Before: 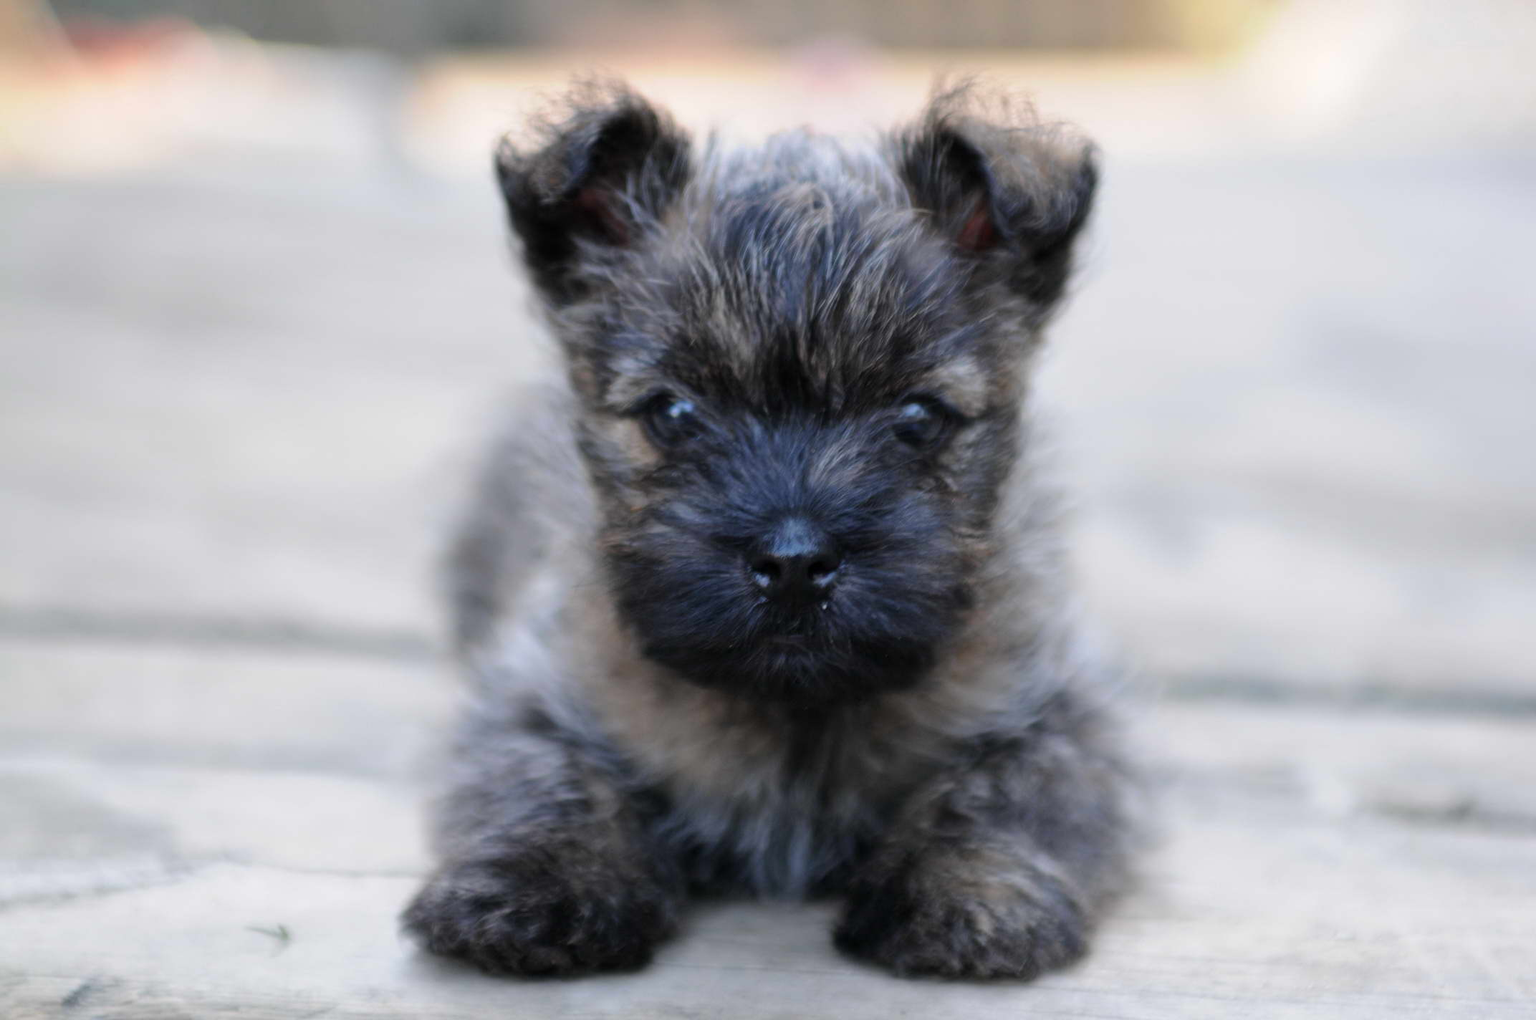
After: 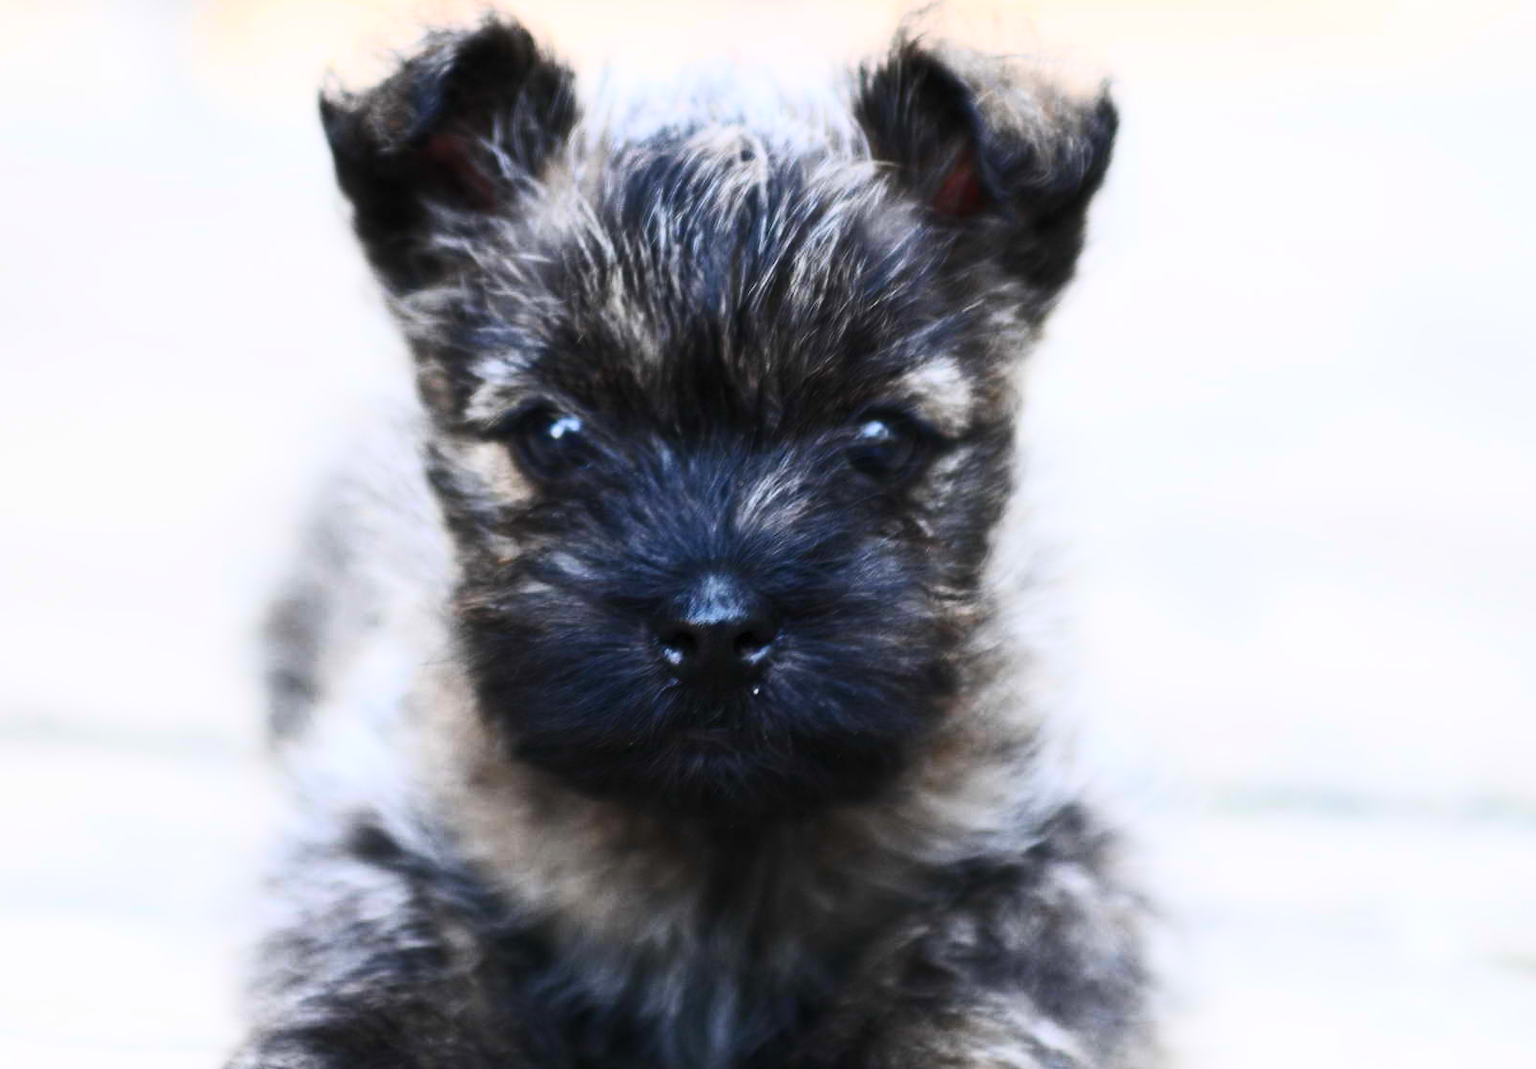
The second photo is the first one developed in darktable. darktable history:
crop: left 16.766%, top 8.676%, right 8.141%, bottom 12.654%
contrast brightness saturation: contrast 0.617, brightness 0.356, saturation 0.137
